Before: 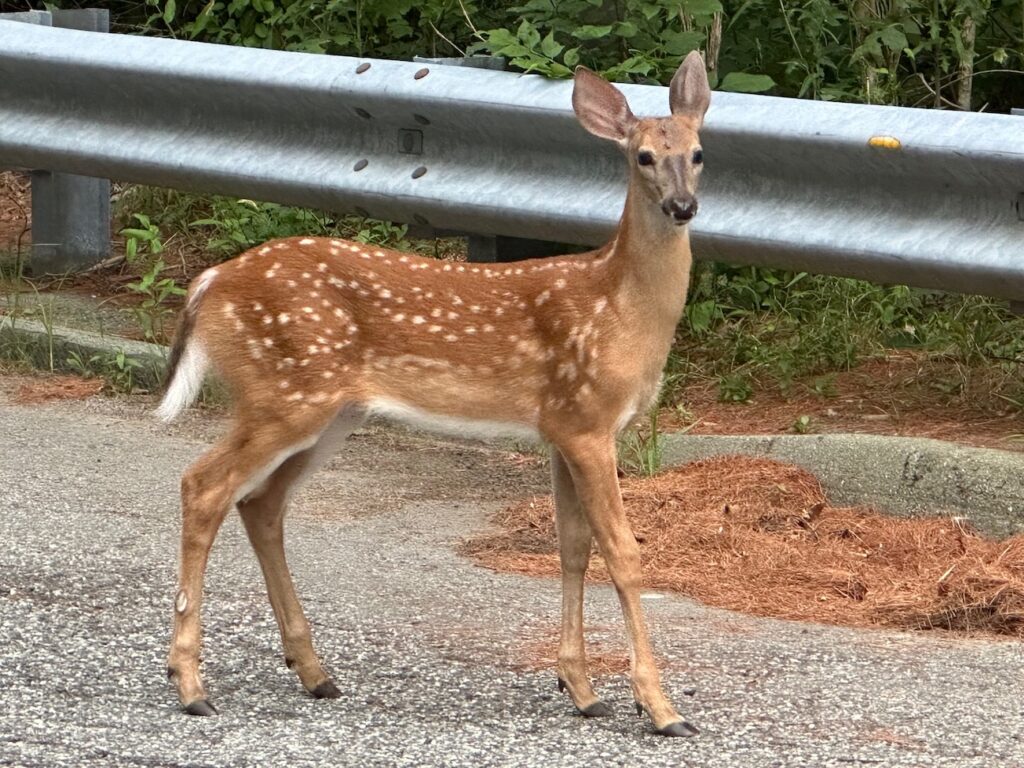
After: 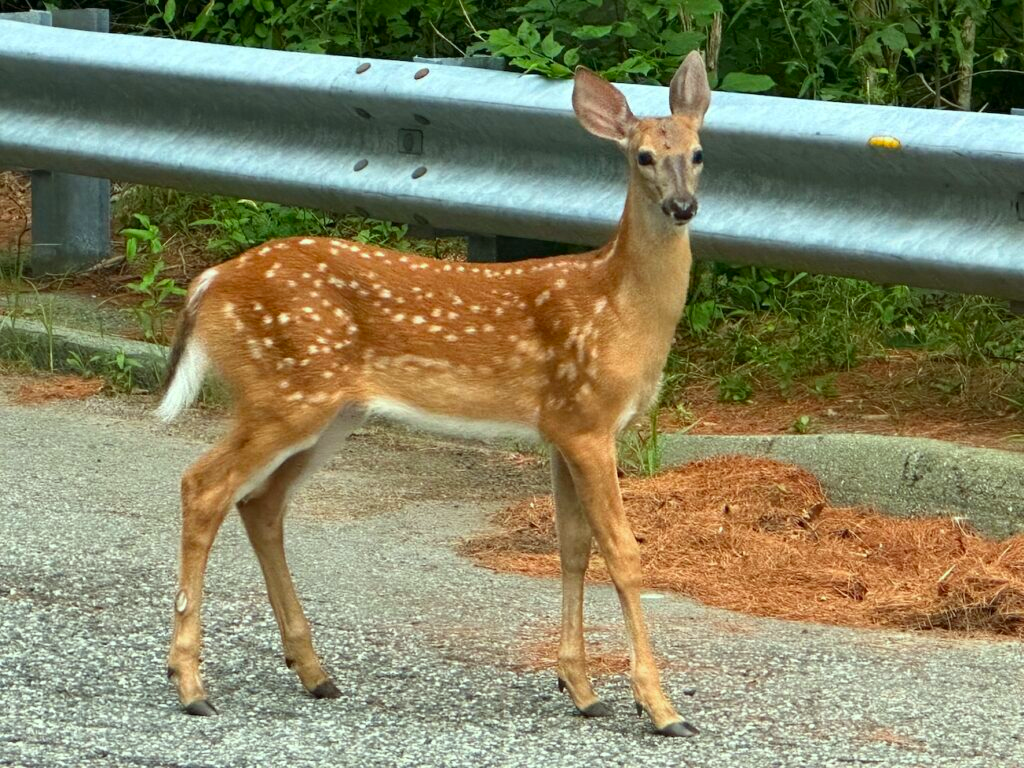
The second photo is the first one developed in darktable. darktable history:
color correction: highlights a* -7.45, highlights b* 1.1, shadows a* -2.9, saturation 1.38
